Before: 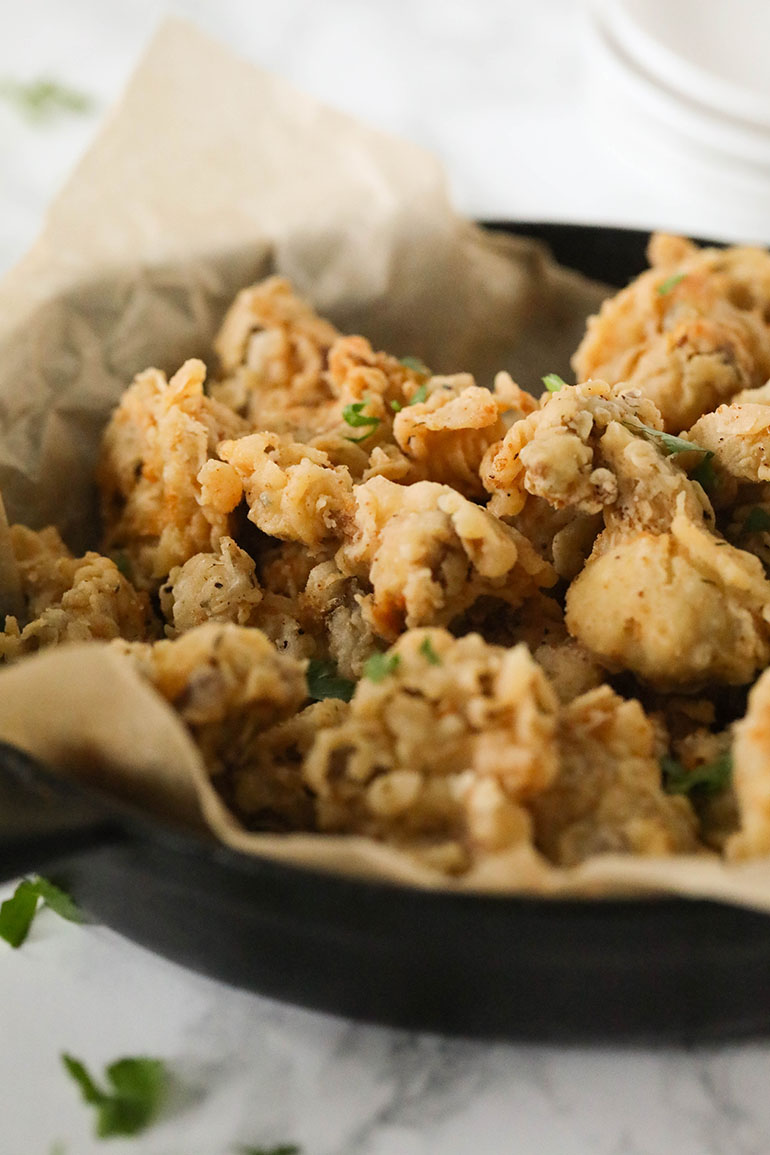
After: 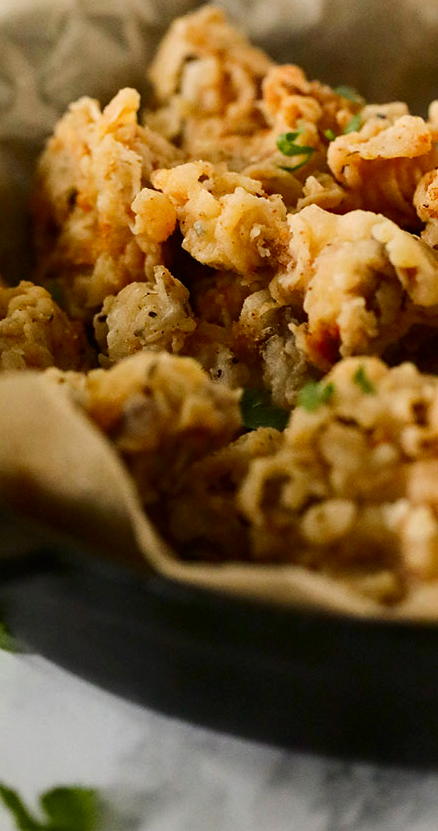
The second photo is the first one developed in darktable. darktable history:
contrast brightness saturation: contrast 0.123, brightness -0.115, saturation 0.196
color zones: curves: ch2 [(0, 0.5) (0.143, 0.5) (0.286, 0.489) (0.415, 0.421) (0.571, 0.5) (0.714, 0.5) (0.857, 0.5) (1, 0.5)]
crop: left 8.699%, top 23.494%, right 34.322%, bottom 4.53%
